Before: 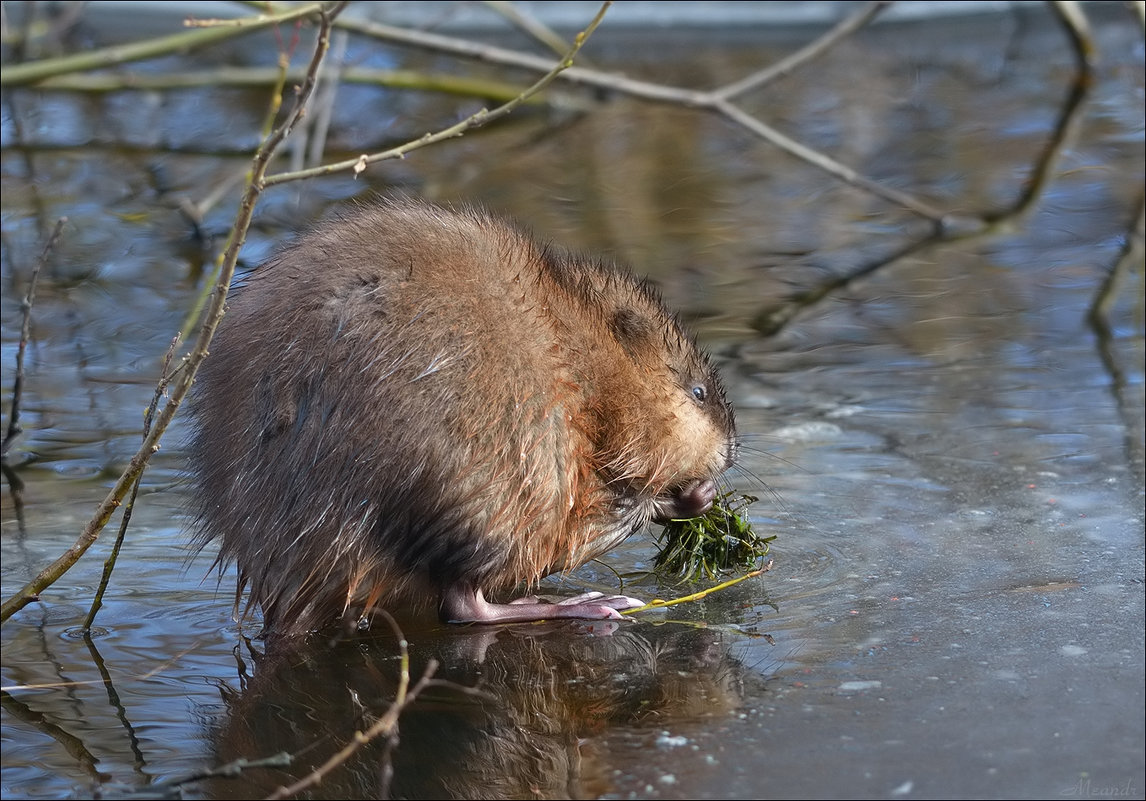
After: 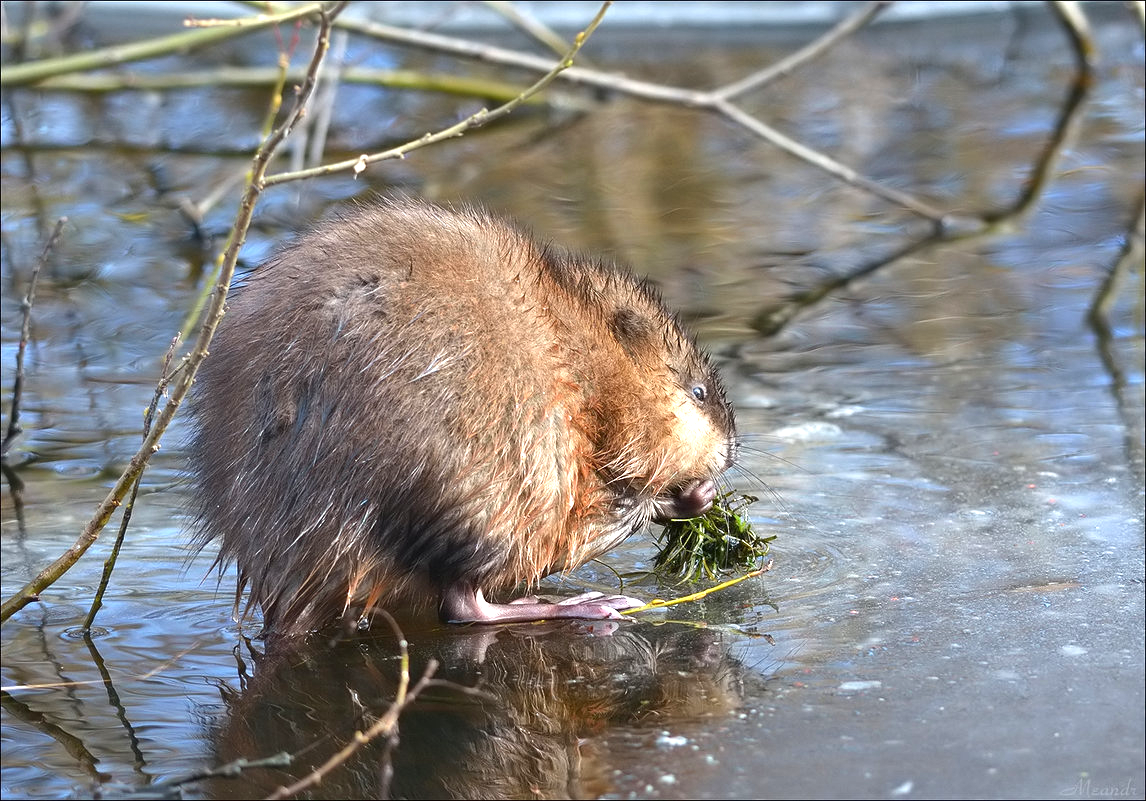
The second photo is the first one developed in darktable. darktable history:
contrast brightness saturation: contrast 0.026, brightness -0.039
exposure: exposure 1 EV, compensate highlight preservation false
